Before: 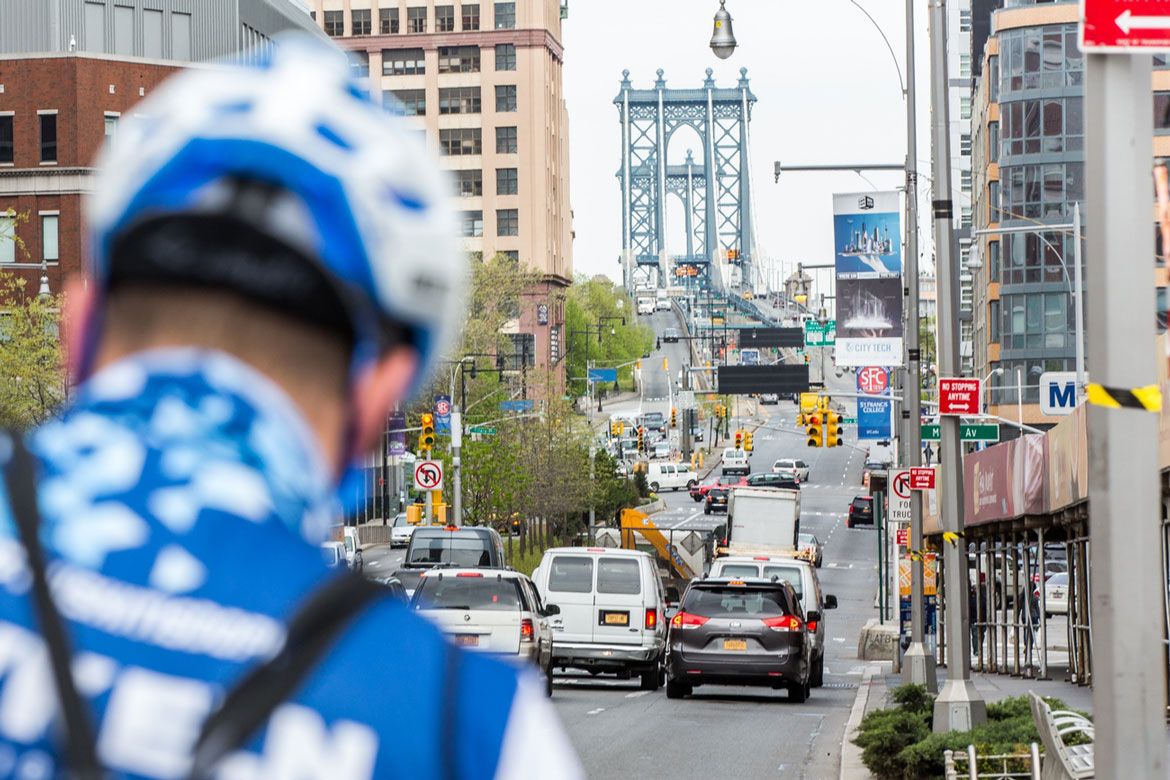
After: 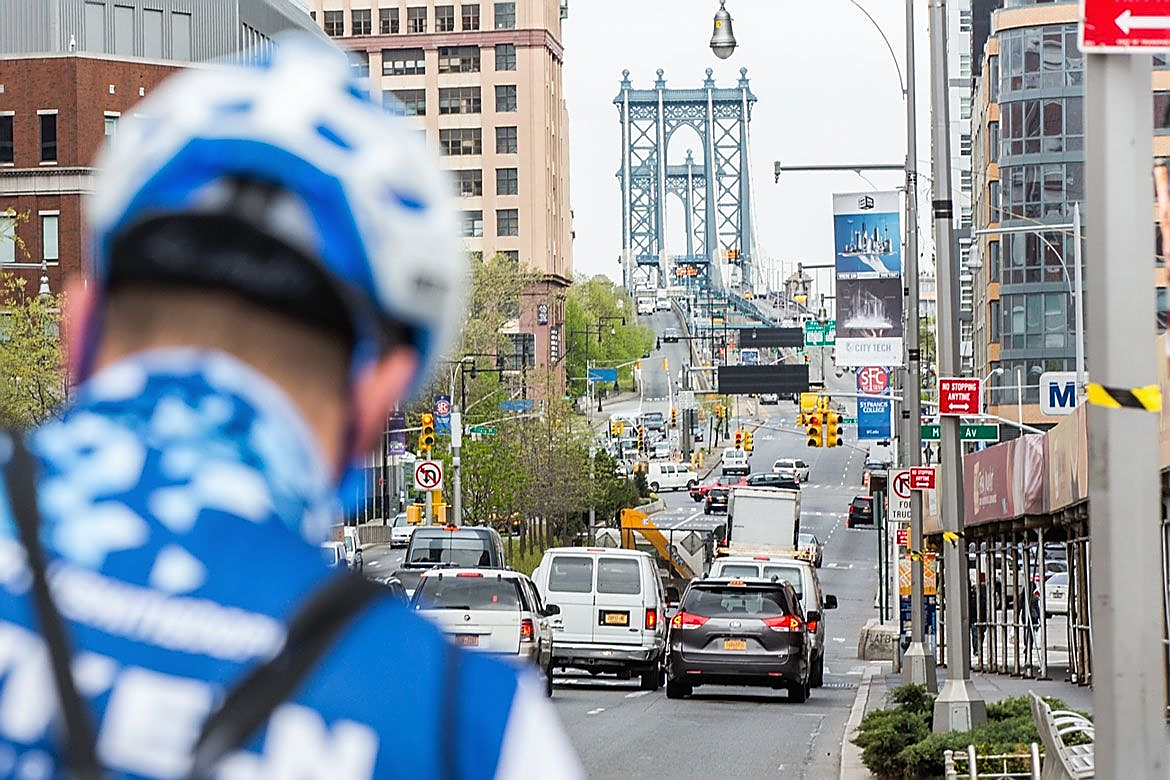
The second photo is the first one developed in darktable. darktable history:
local contrast: mode bilateral grid, contrast 100, coarseness 100, detail 91%, midtone range 0.2
sharpen: radius 1.4, amount 1.25, threshold 0.7
